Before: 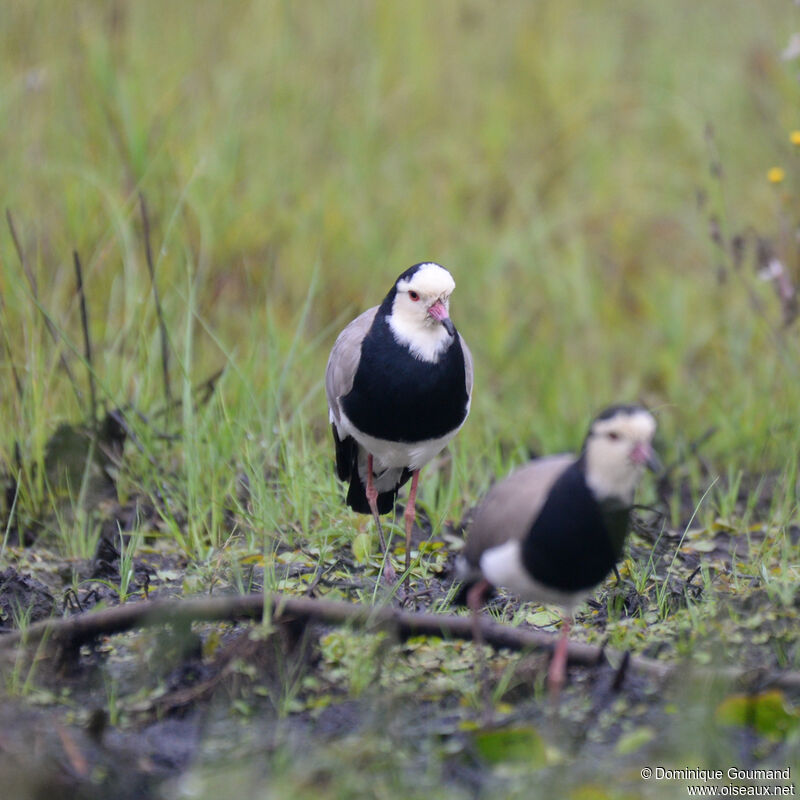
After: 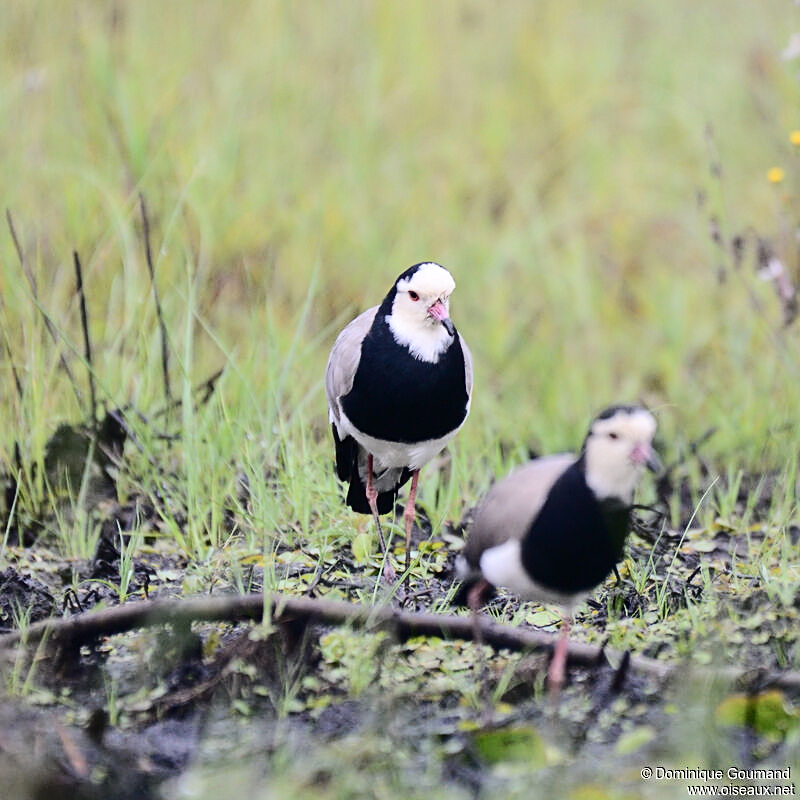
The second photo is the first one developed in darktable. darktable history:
tone curve: curves: ch0 [(0, 0) (0.003, 0.002) (0.011, 0.008) (0.025, 0.017) (0.044, 0.027) (0.069, 0.037) (0.1, 0.052) (0.136, 0.074) (0.177, 0.11) (0.224, 0.155) (0.277, 0.237) (0.335, 0.34) (0.399, 0.467) (0.468, 0.584) (0.543, 0.683) (0.623, 0.762) (0.709, 0.827) (0.801, 0.888) (0.898, 0.947) (1, 1)], color space Lab, independent channels, preserve colors none
sharpen: on, module defaults
